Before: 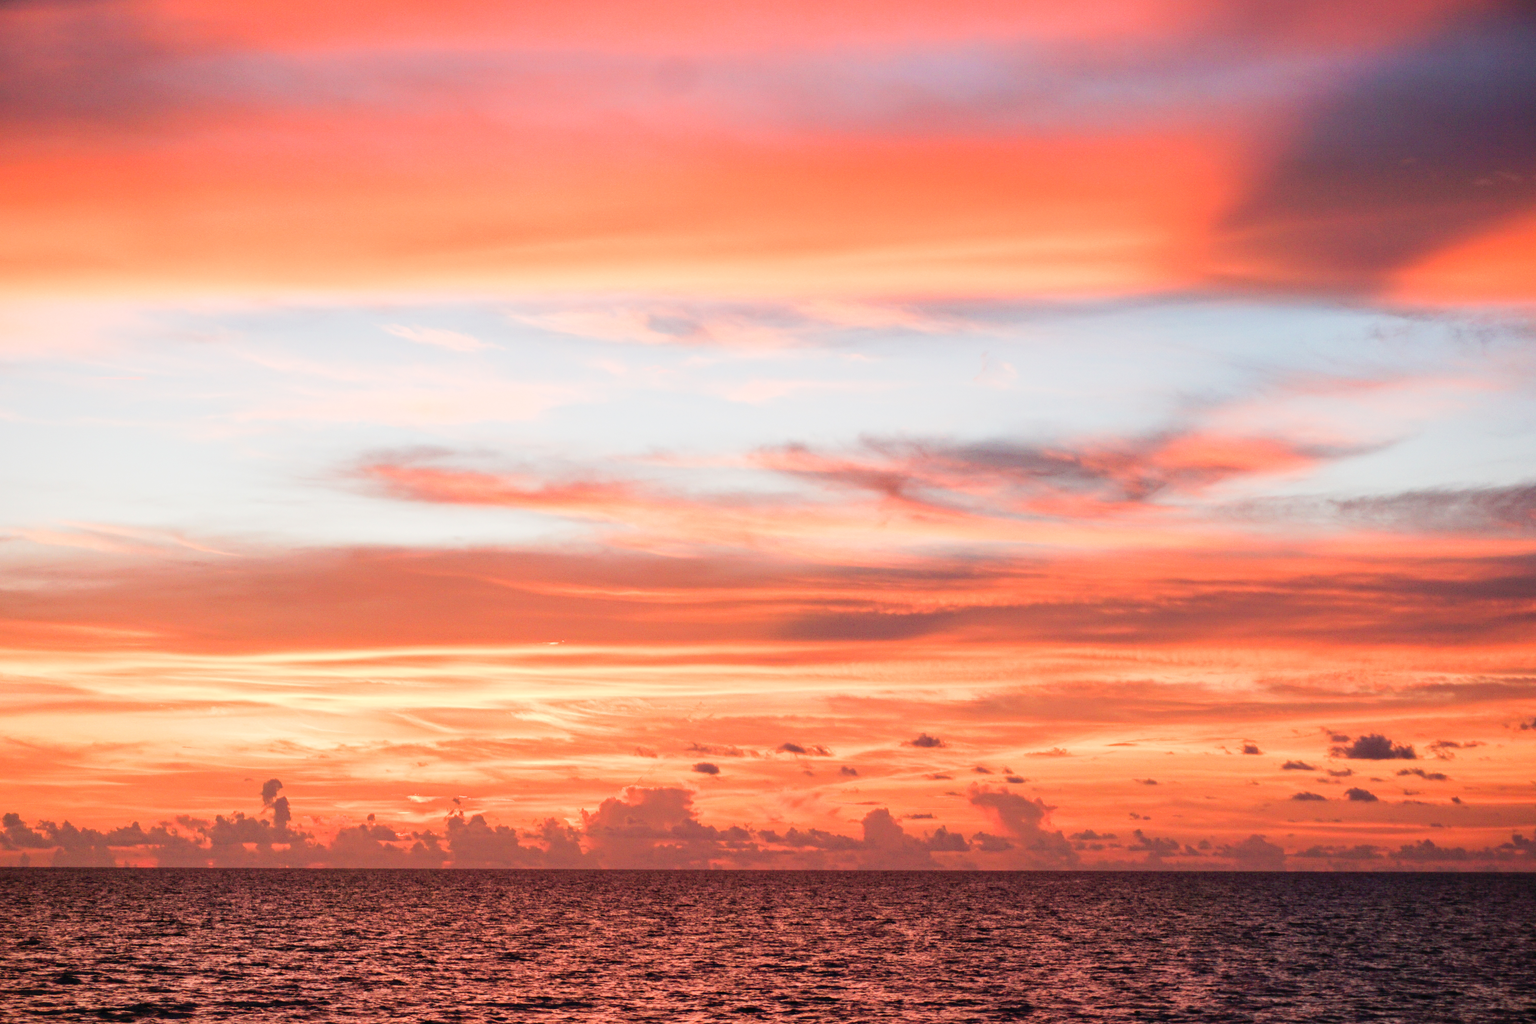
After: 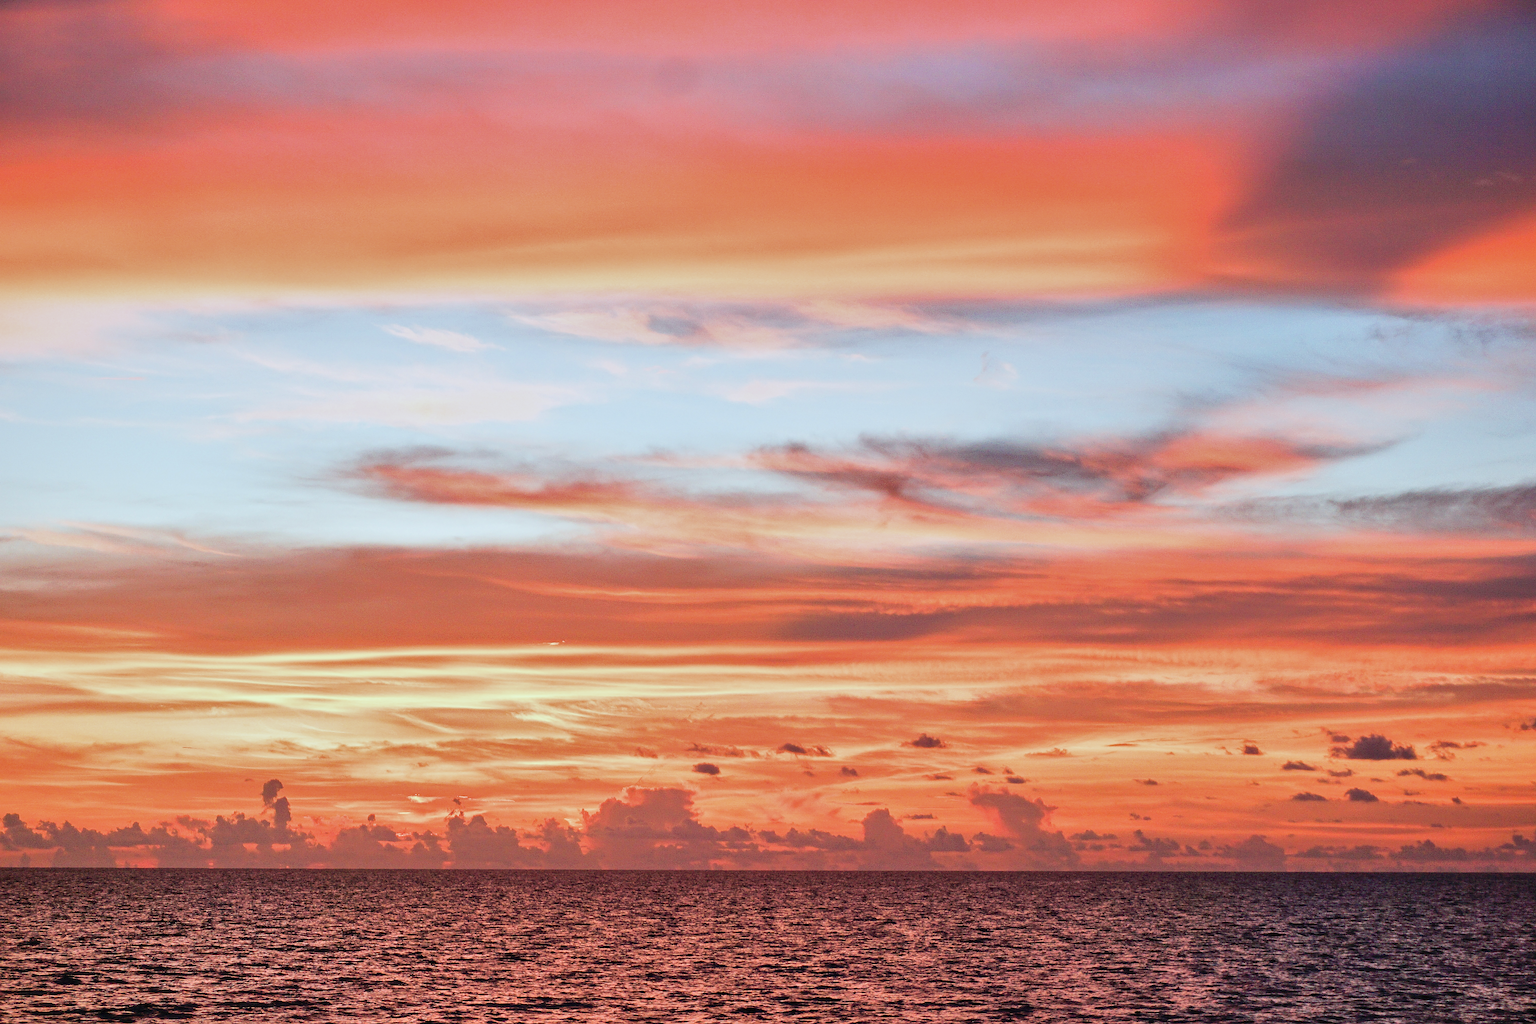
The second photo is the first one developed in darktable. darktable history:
exposure: compensate highlight preservation false
shadows and highlights: radius 133.83, soften with gaussian
white balance: red 0.925, blue 1.046
sharpen: radius 1.685, amount 1.294
